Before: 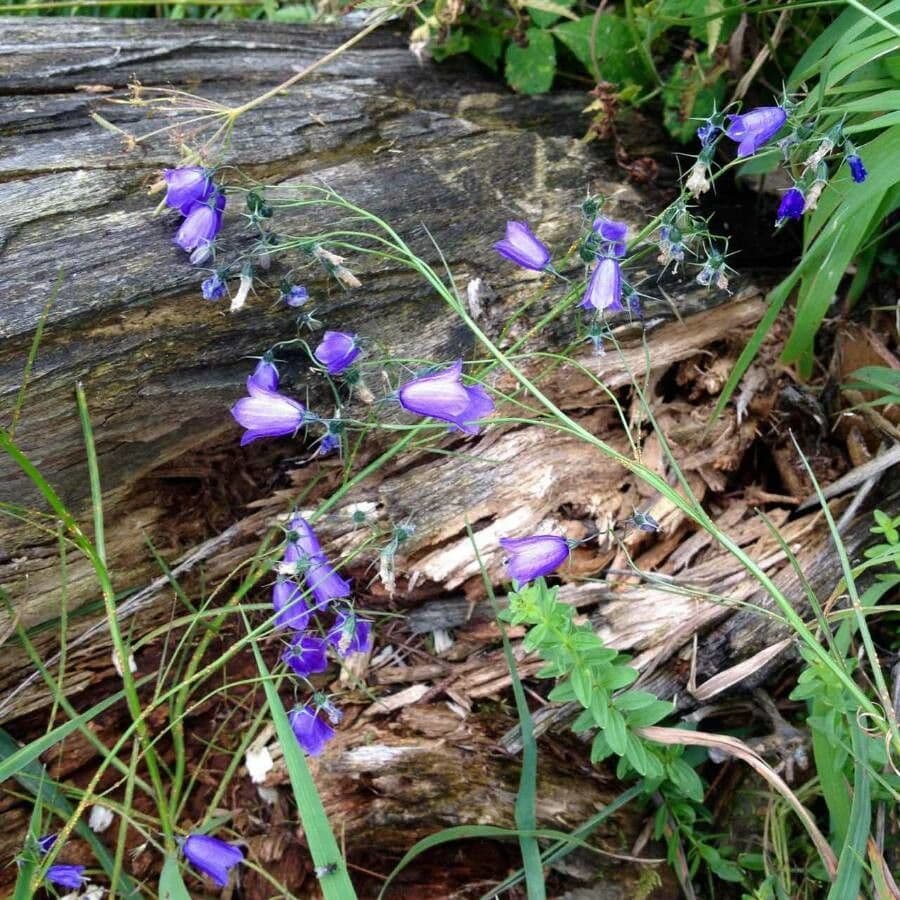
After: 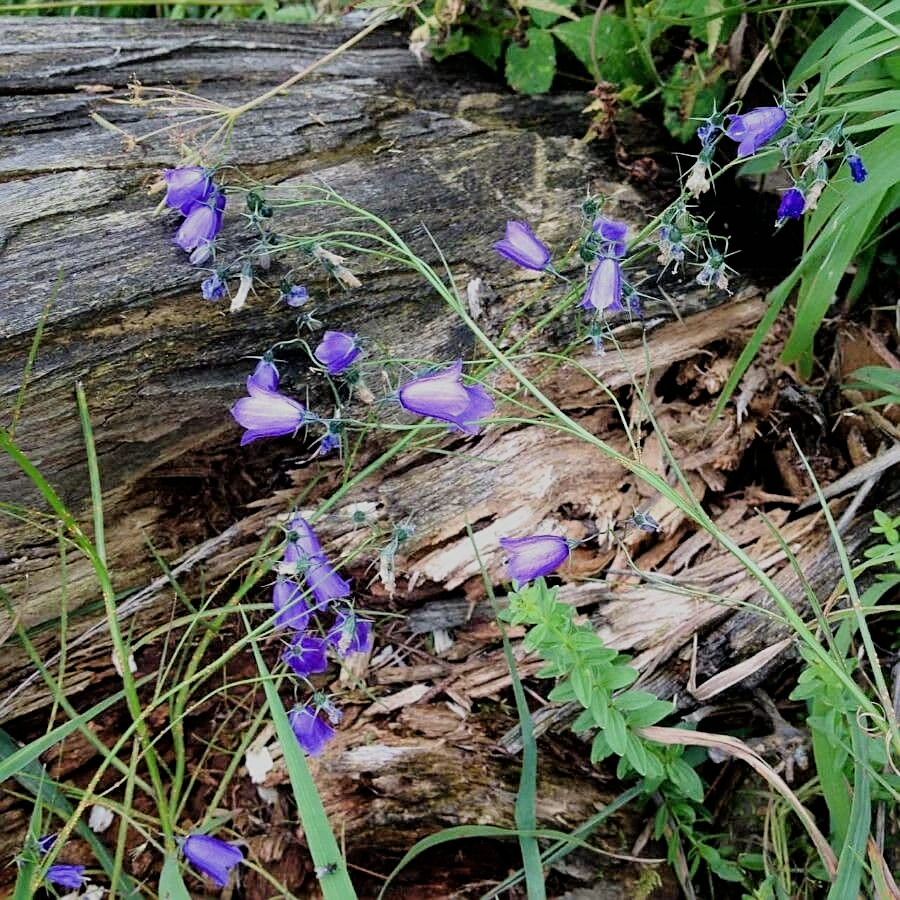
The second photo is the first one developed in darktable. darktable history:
filmic rgb: black relative exposure -7.65 EV, white relative exposure 4.56 EV, threshold 5.96 EV, hardness 3.61, enable highlight reconstruction true
sharpen: amount 0.496
shadows and highlights: shadows 29.45, highlights -29.06, low approximation 0.01, soften with gaussian
